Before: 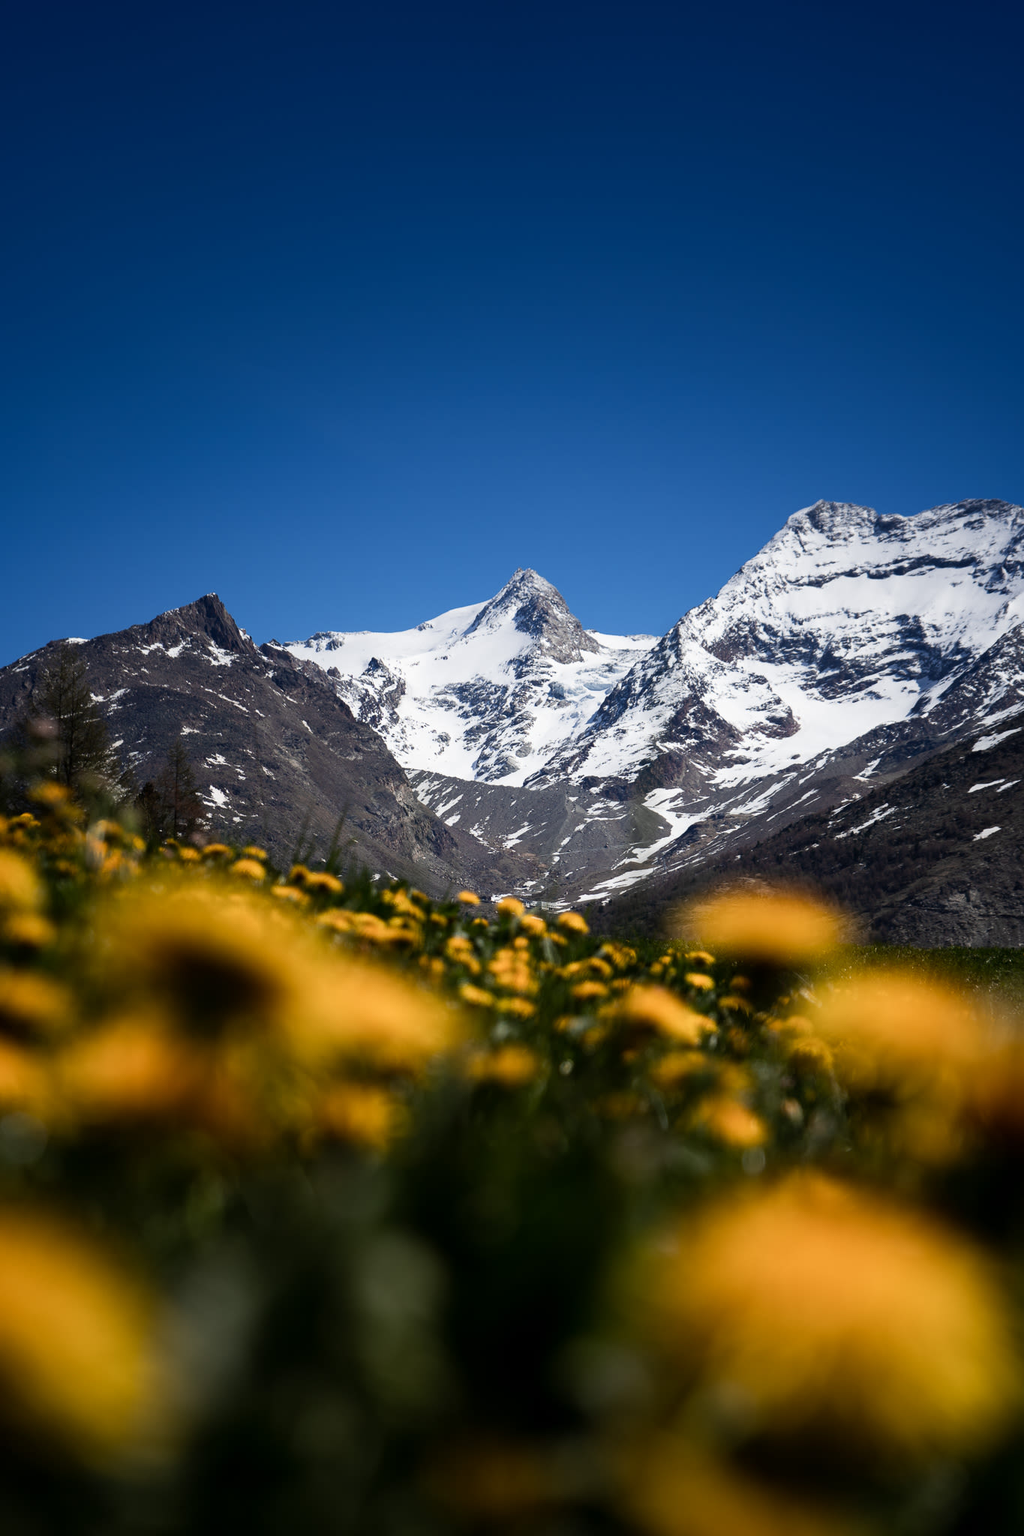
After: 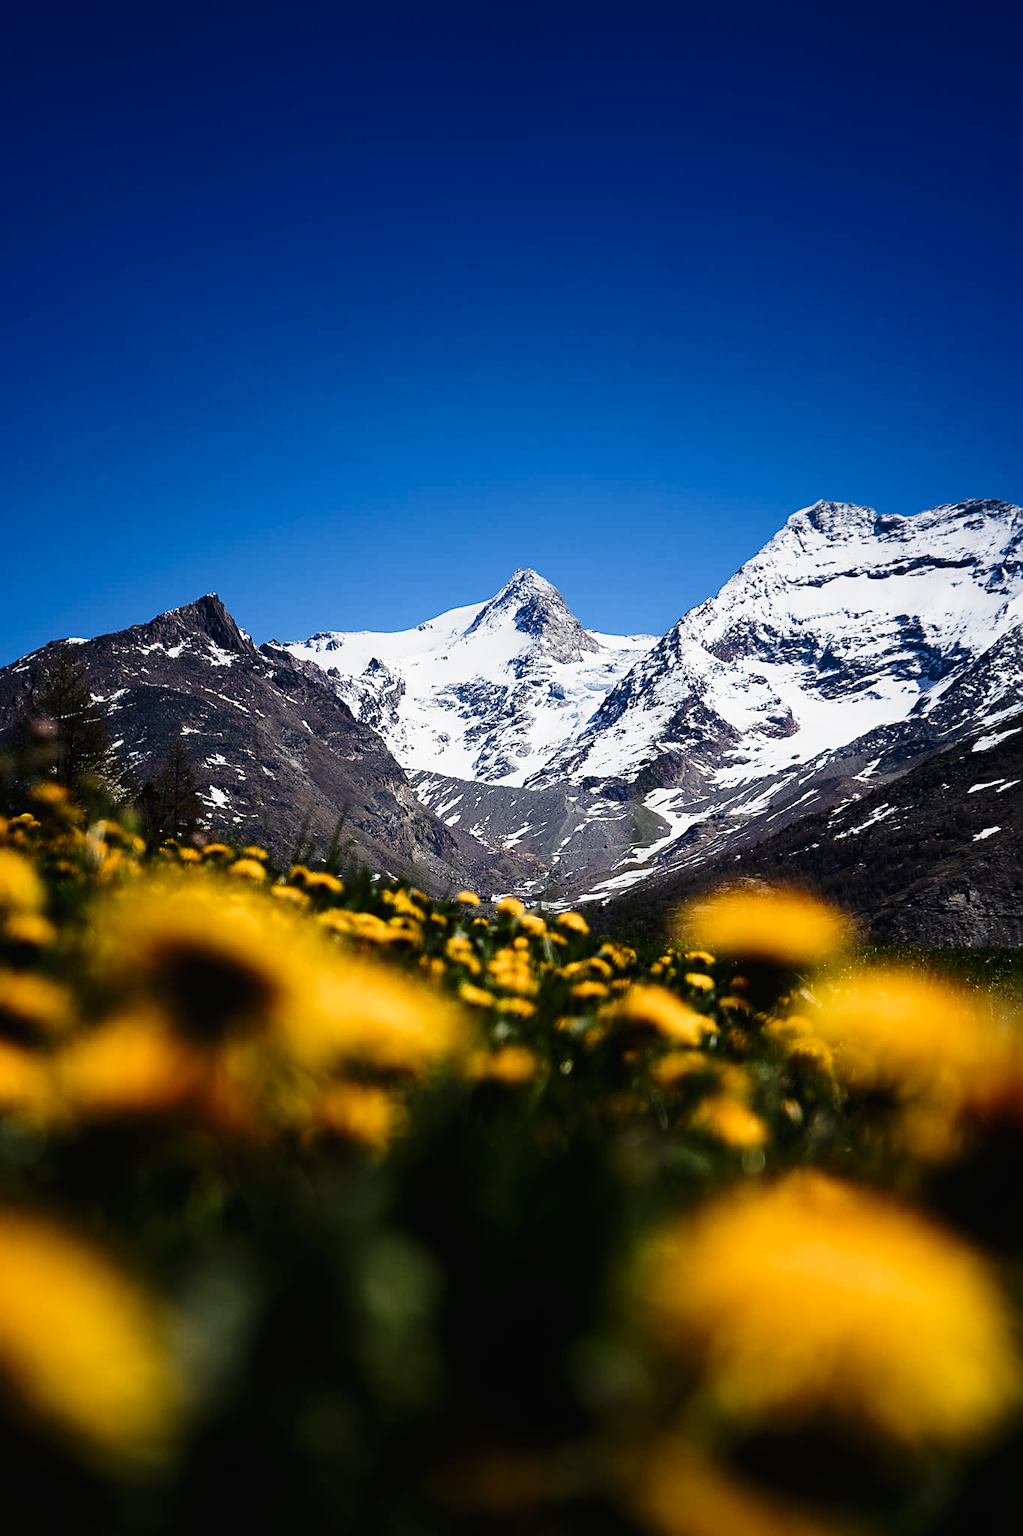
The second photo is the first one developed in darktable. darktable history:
tone curve: curves: ch0 [(0, 0.011) (0.053, 0.026) (0.174, 0.115) (0.398, 0.444) (0.673, 0.775) (0.829, 0.906) (0.991, 0.981)]; ch1 [(0, 0) (0.276, 0.206) (0.409, 0.383) (0.473, 0.458) (0.492, 0.499) (0.521, 0.502) (0.546, 0.543) (0.585, 0.617) (0.659, 0.686) (0.78, 0.8) (1, 1)]; ch2 [(0, 0) (0.438, 0.449) (0.473, 0.469) (0.503, 0.5) (0.523, 0.538) (0.562, 0.598) (0.612, 0.635) (0.695, 0.713) (1, 1)], preserve colors none
sharpen: on, module defaults
